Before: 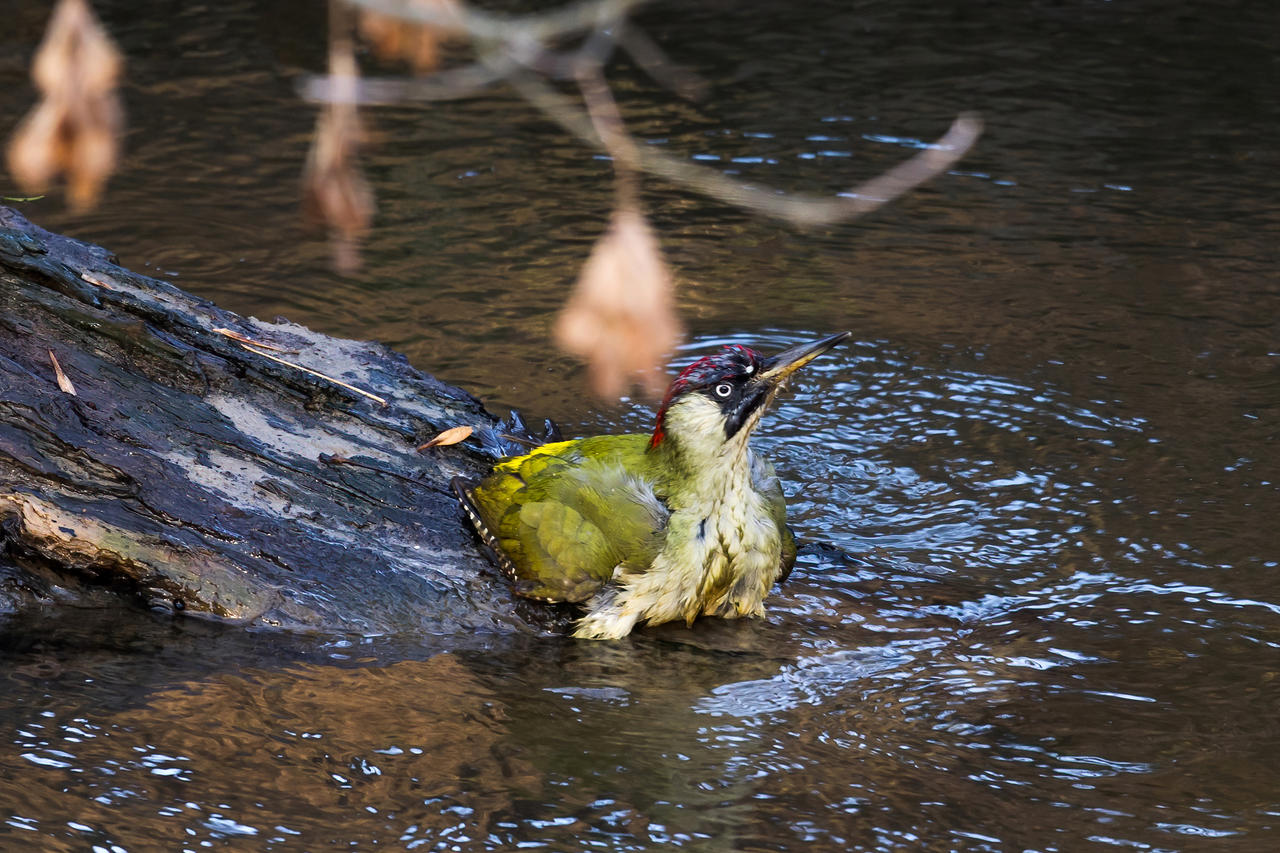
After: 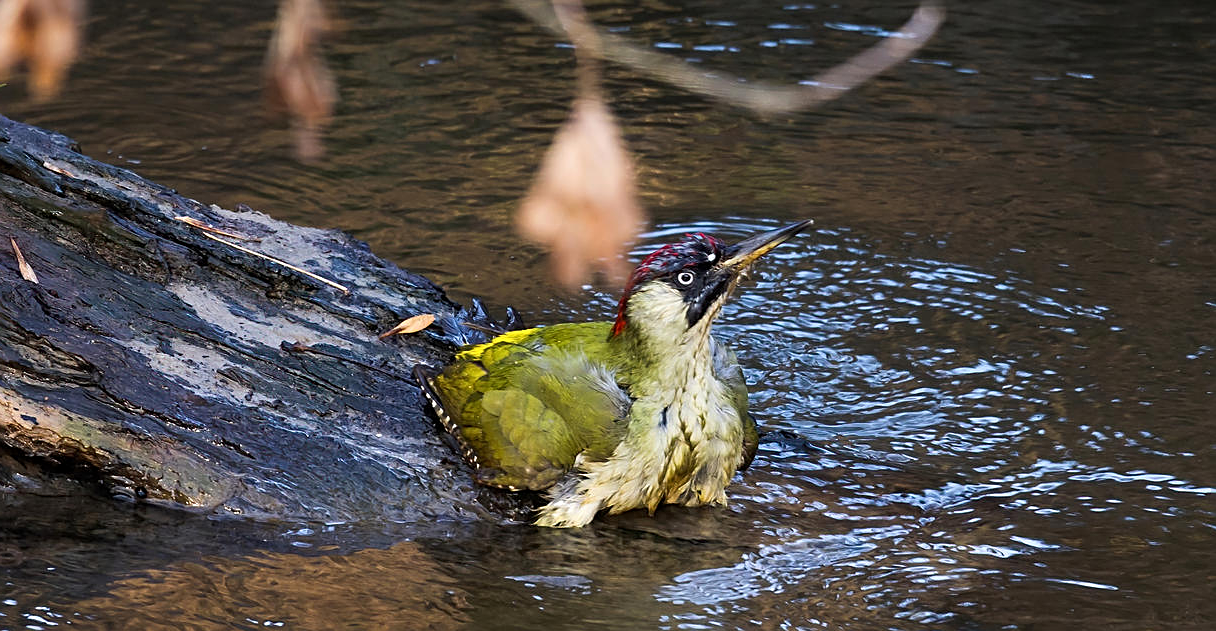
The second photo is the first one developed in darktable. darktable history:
sharpen: on, module defaults
crop and rotate: left 2.991%, top 13.302%, right 1.981%, bottom 12.636%
